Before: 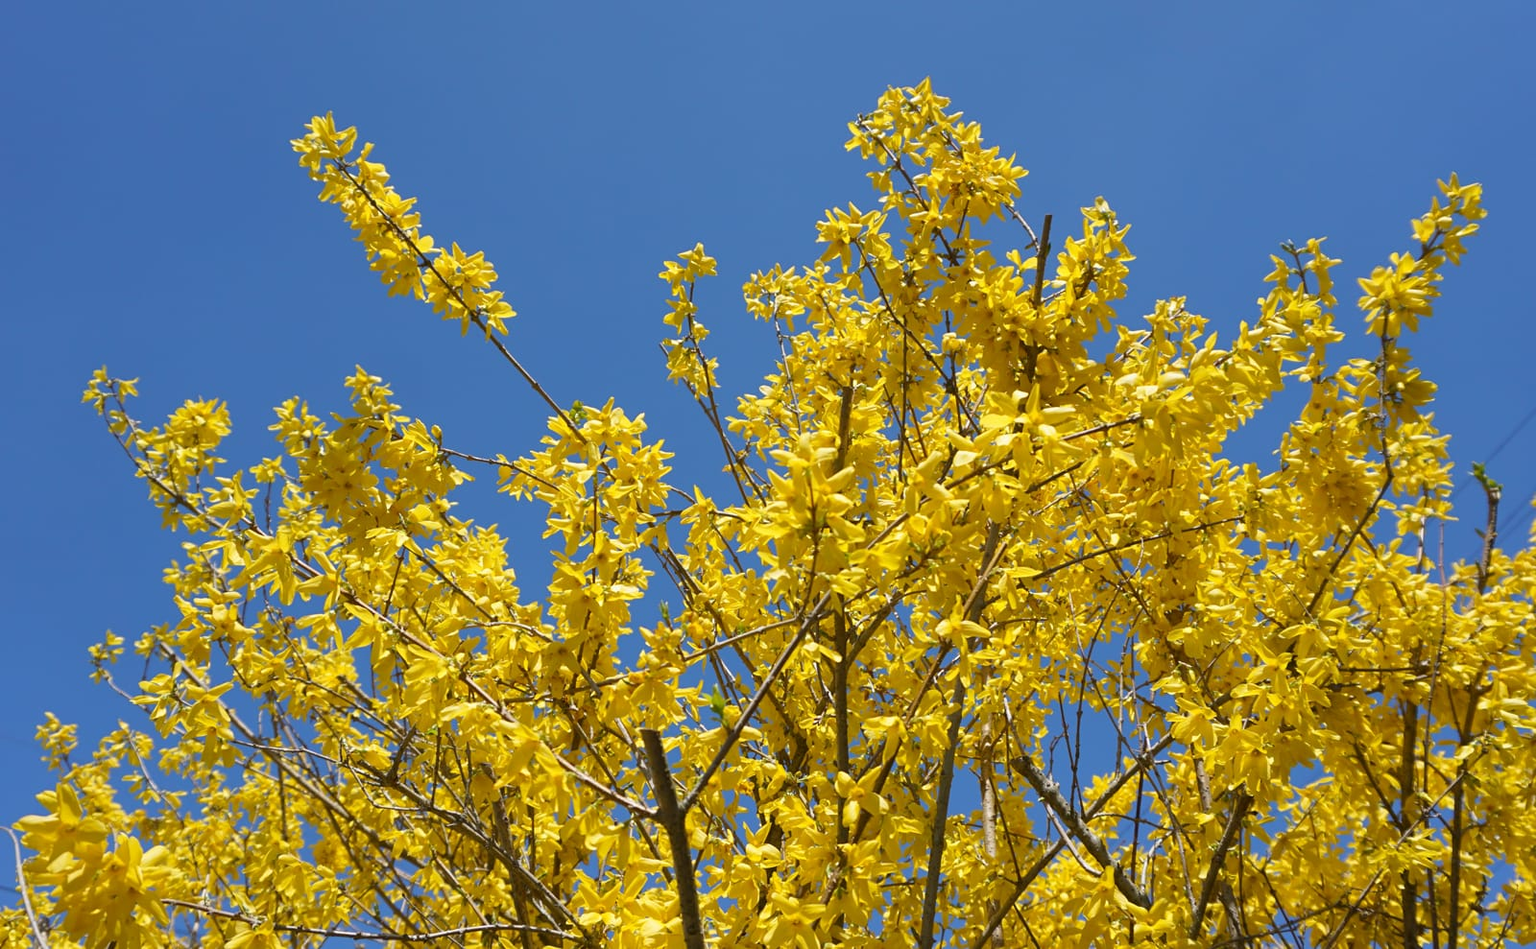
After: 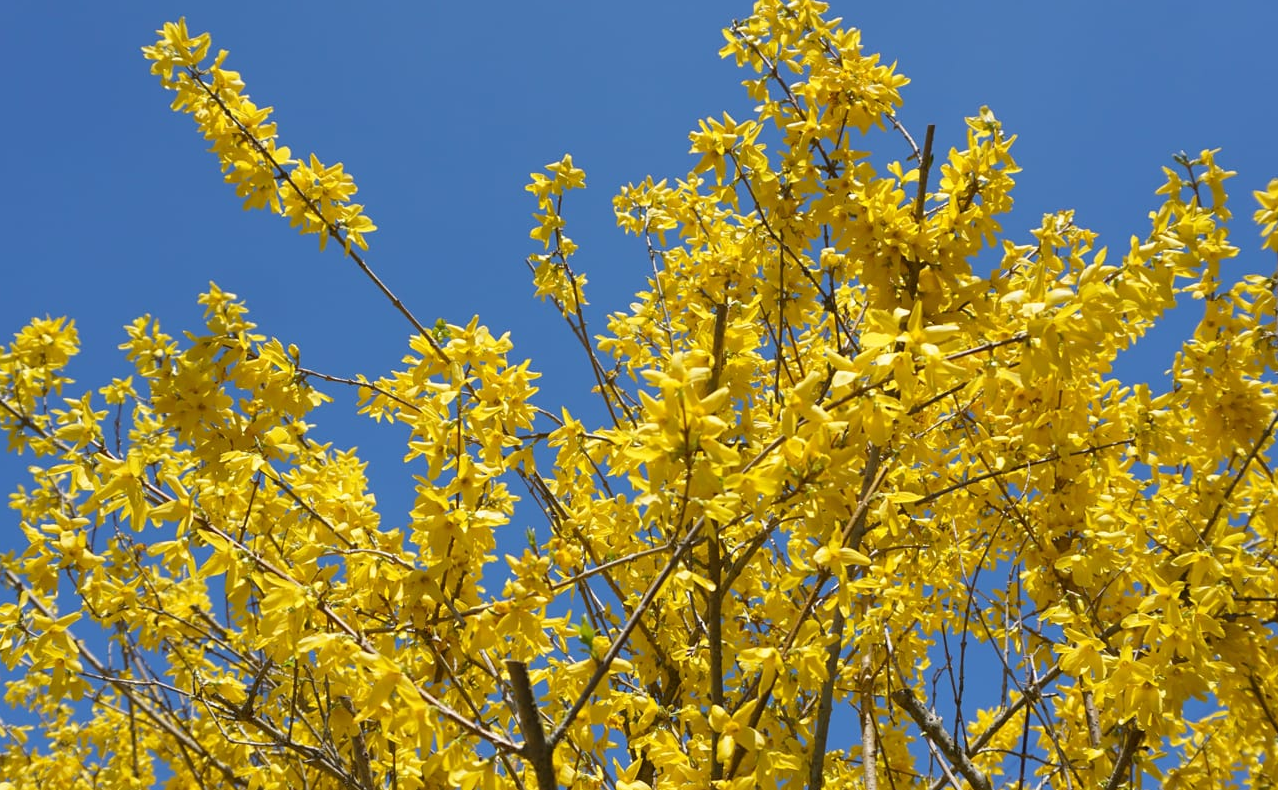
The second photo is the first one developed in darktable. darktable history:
crop and rotate: left 10.071%, top 10.071%, right 10.02%, bottom 10.02%
tone equalizer: on, module defaults
